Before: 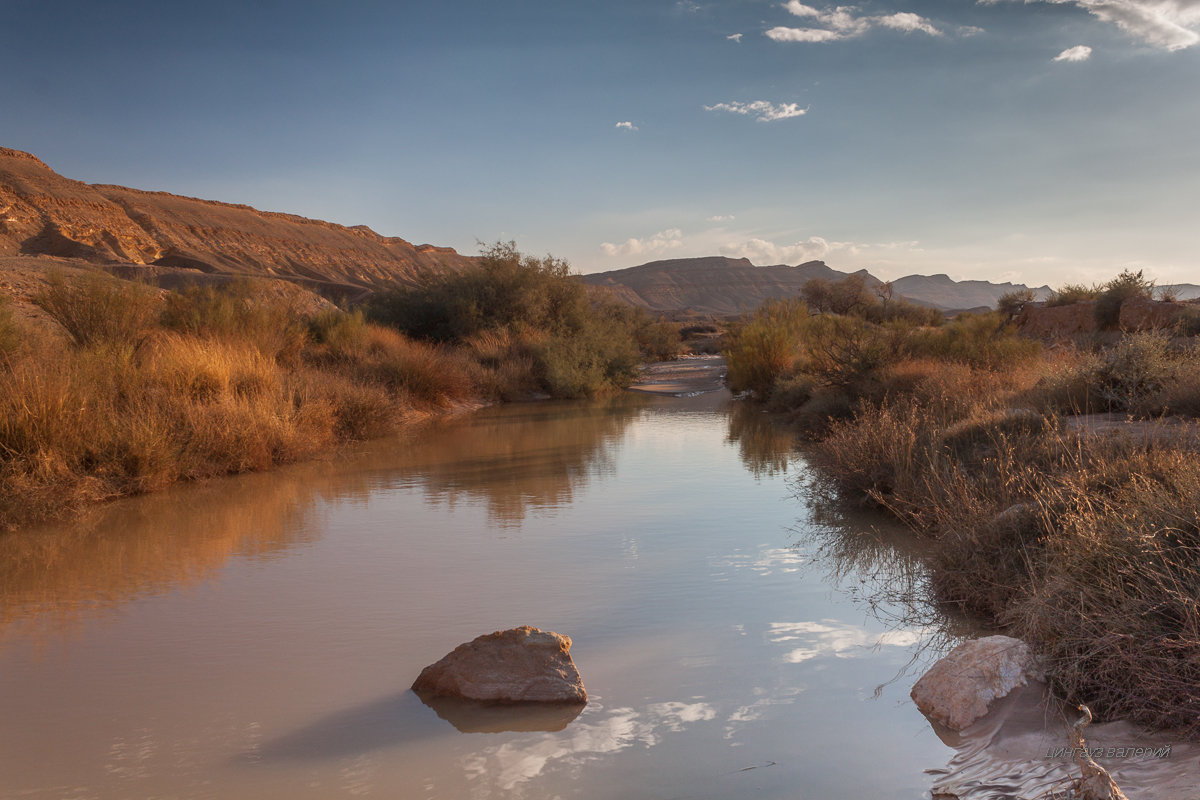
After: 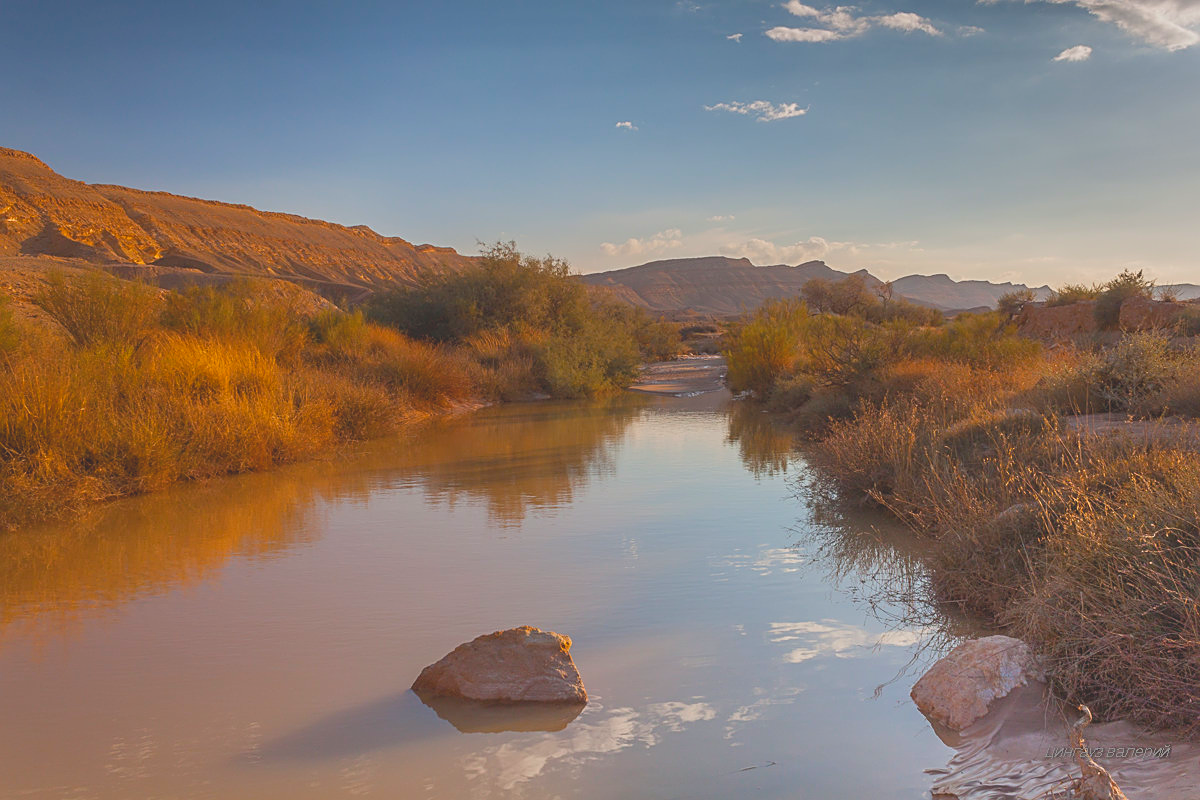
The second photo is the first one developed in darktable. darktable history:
sharpen: on, module defaults
tone curve: curves: ch0 [(0, 0.172) (1, 0.91)], color space Lab, independent channels, preserve colors none
color balance rgb: perceptual saturation grading › global saturation 30%, global vibrance 20%
